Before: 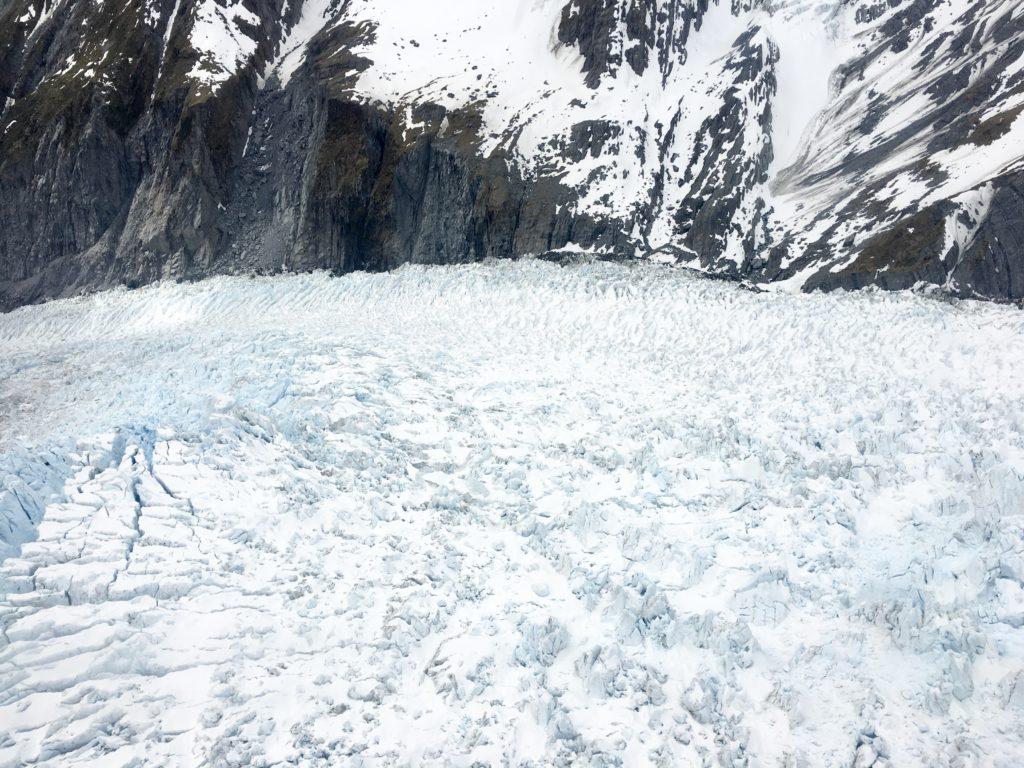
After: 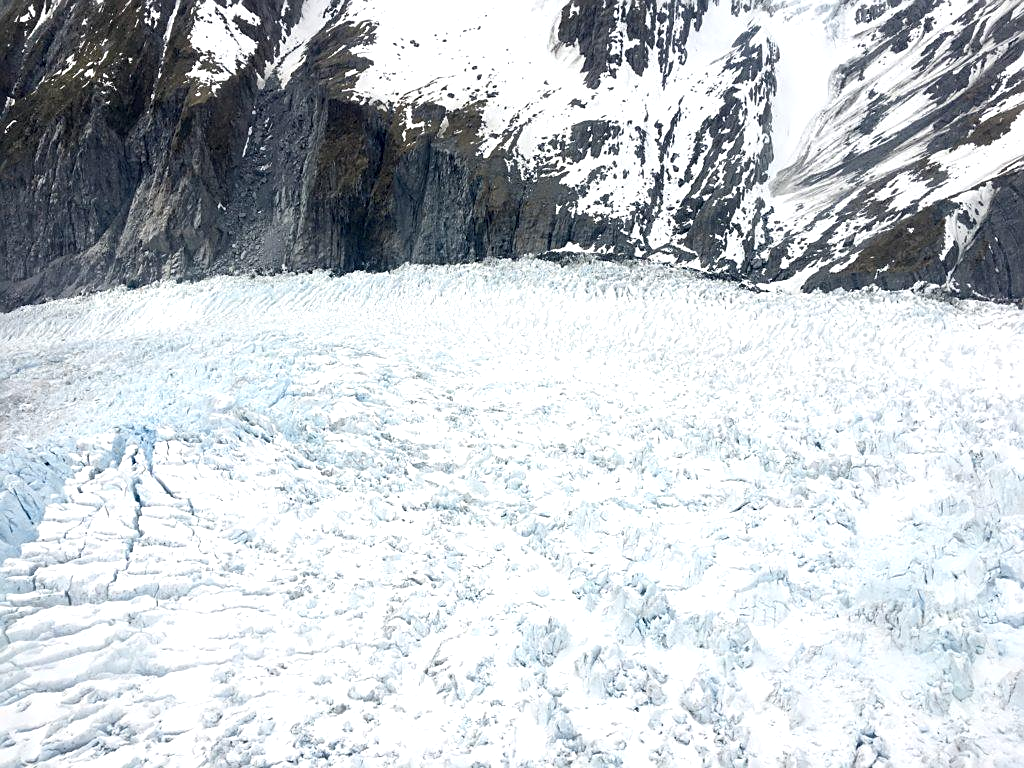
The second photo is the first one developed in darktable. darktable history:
sharpen: on, module defaults
exposure: exposure 0.207 EV, compensate highlight preservation false
shadows and highlights: shadows -10, white point adjustment 1.5, highlights 10
